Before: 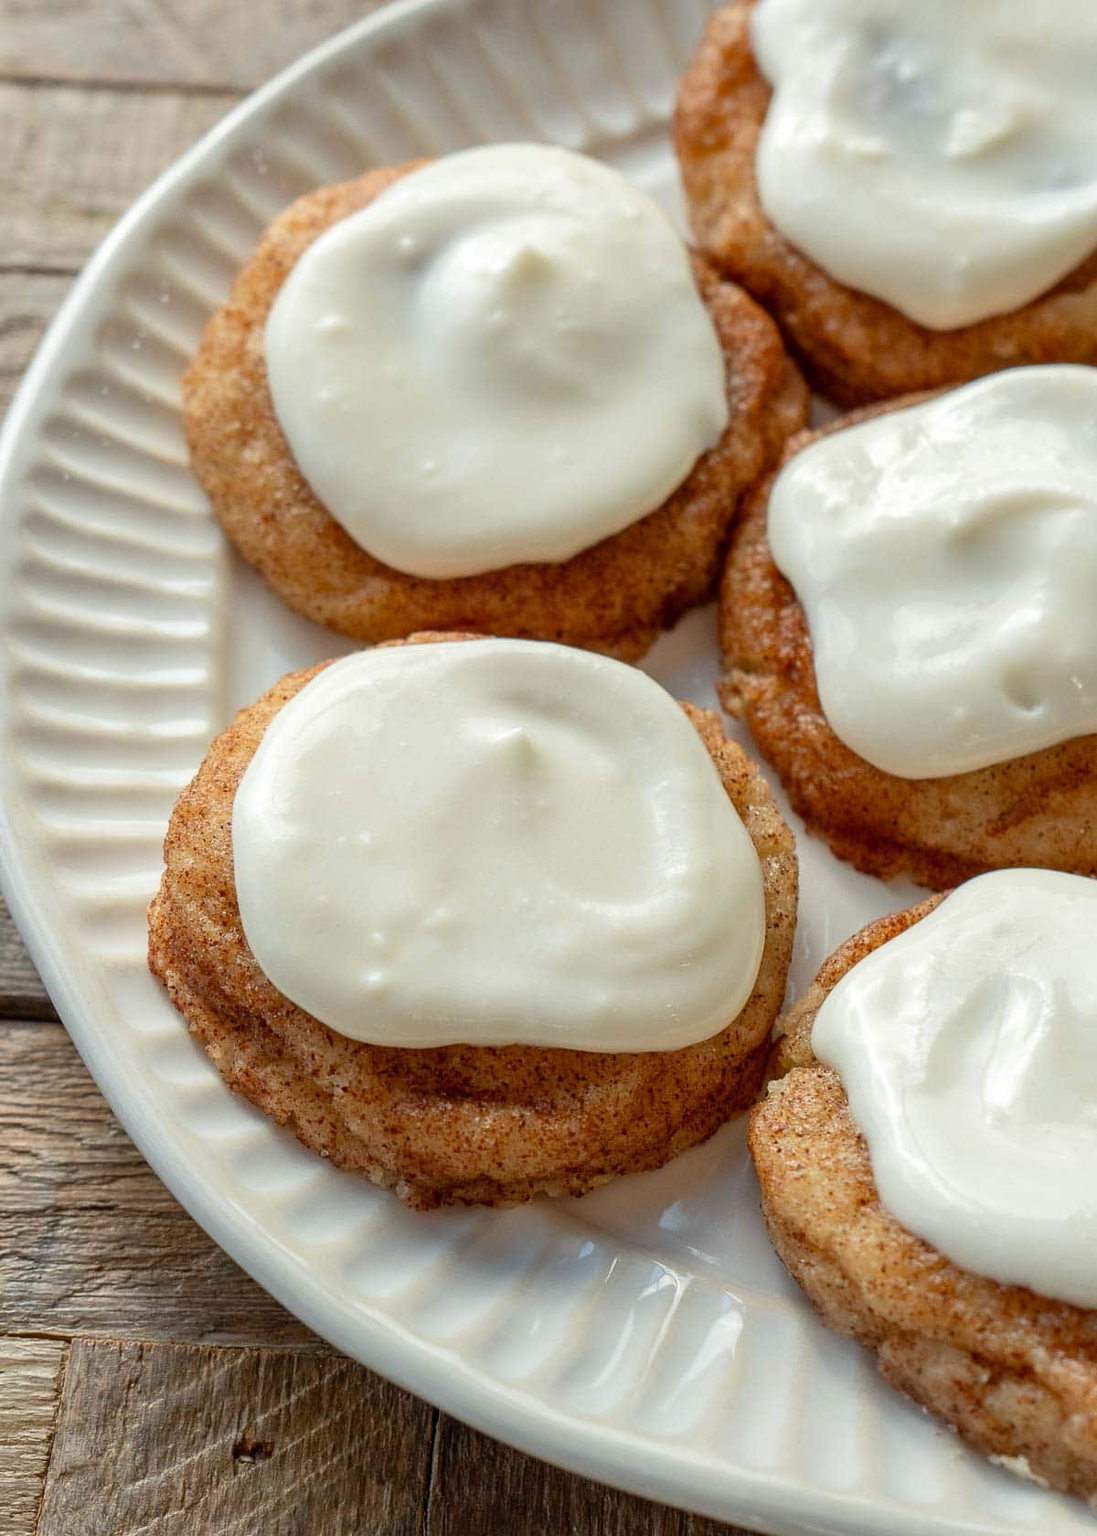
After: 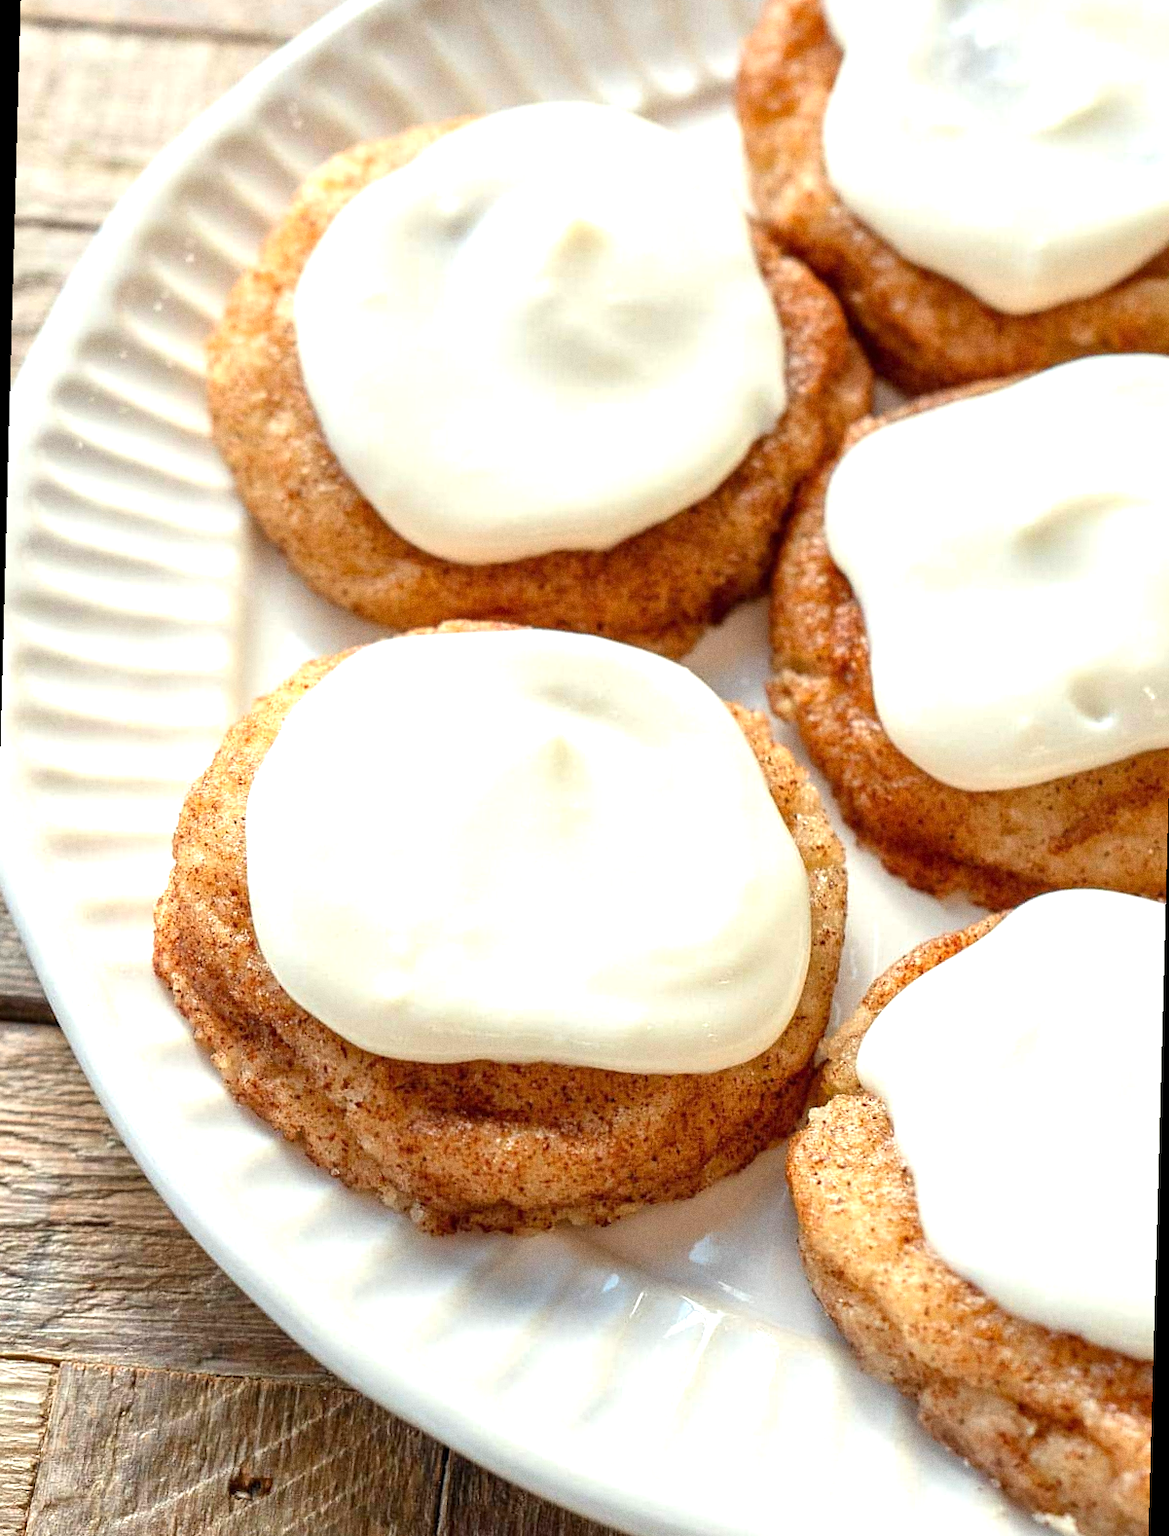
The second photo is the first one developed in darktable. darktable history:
exposure: exposure 1 EV, compensate highlight preservation false
rotate and perspective: rotation 1.57°, crop left 0.018, crop right 0.982, crop top 0.039, crop bottom 0.961
grain: coarseness 0.09 ISO
